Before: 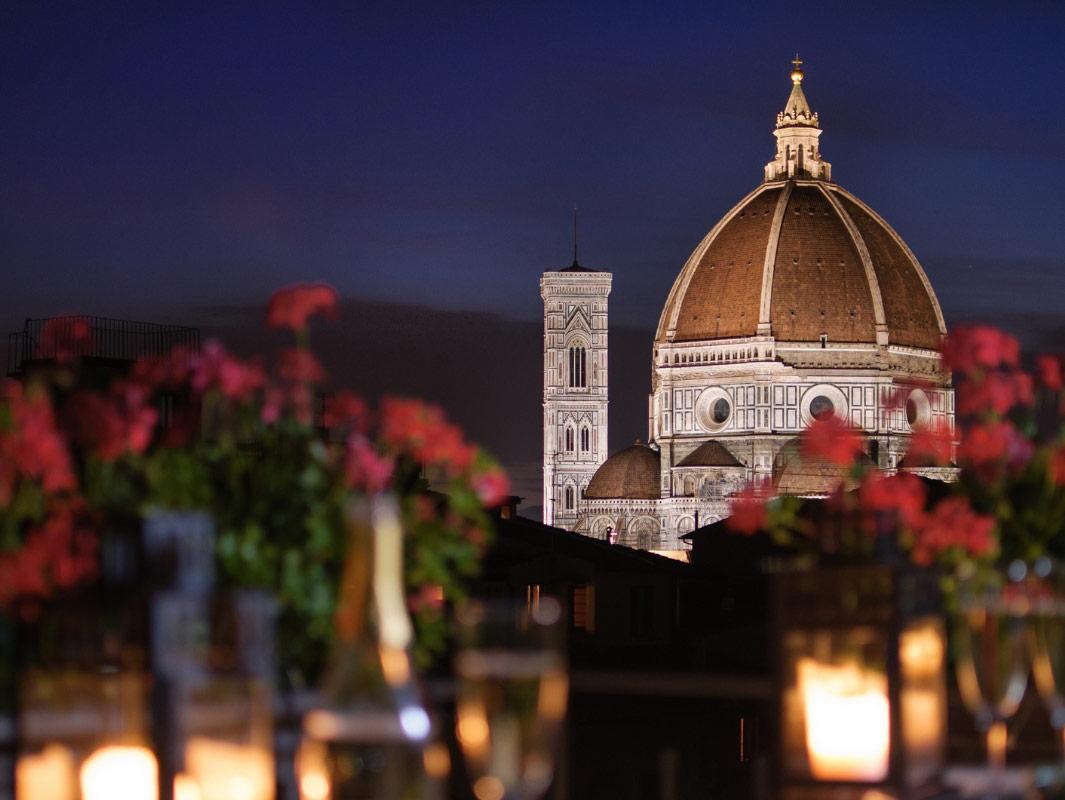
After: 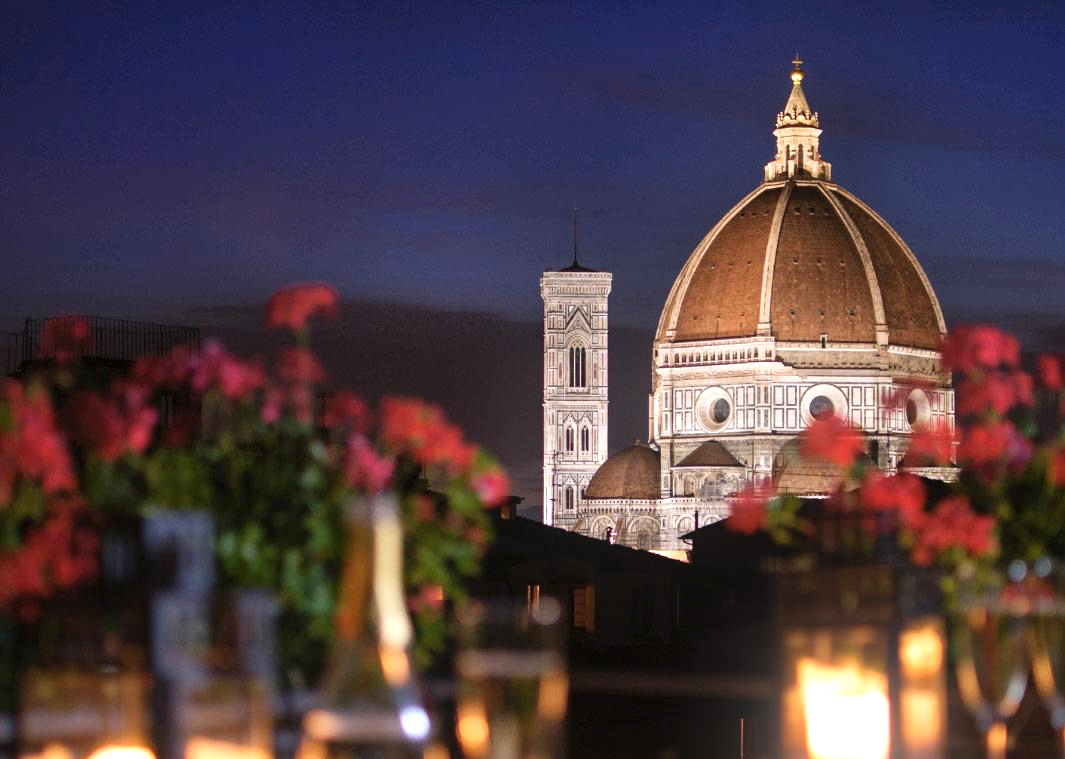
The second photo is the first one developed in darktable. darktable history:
crop and rotate: top 0%, bottom 5.097%
bloom: size 13.65%, threshold 98.39%, strength 4.82%
exposure: black level correction 0, exposure 0.5 EV, compensate highlight preservation false
